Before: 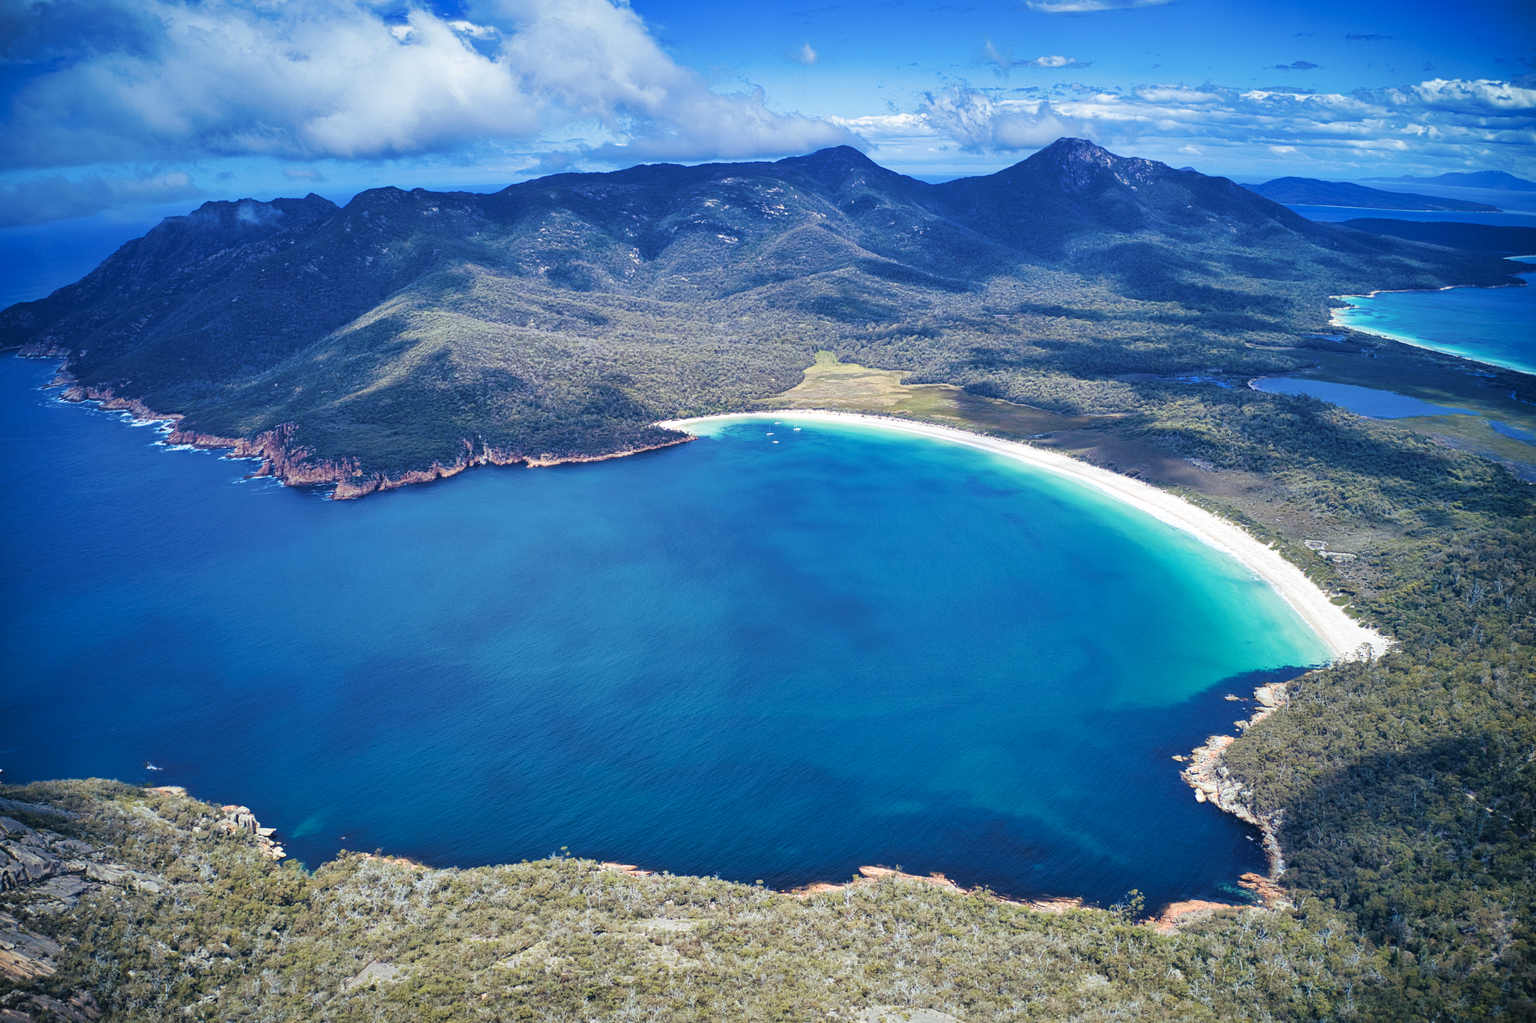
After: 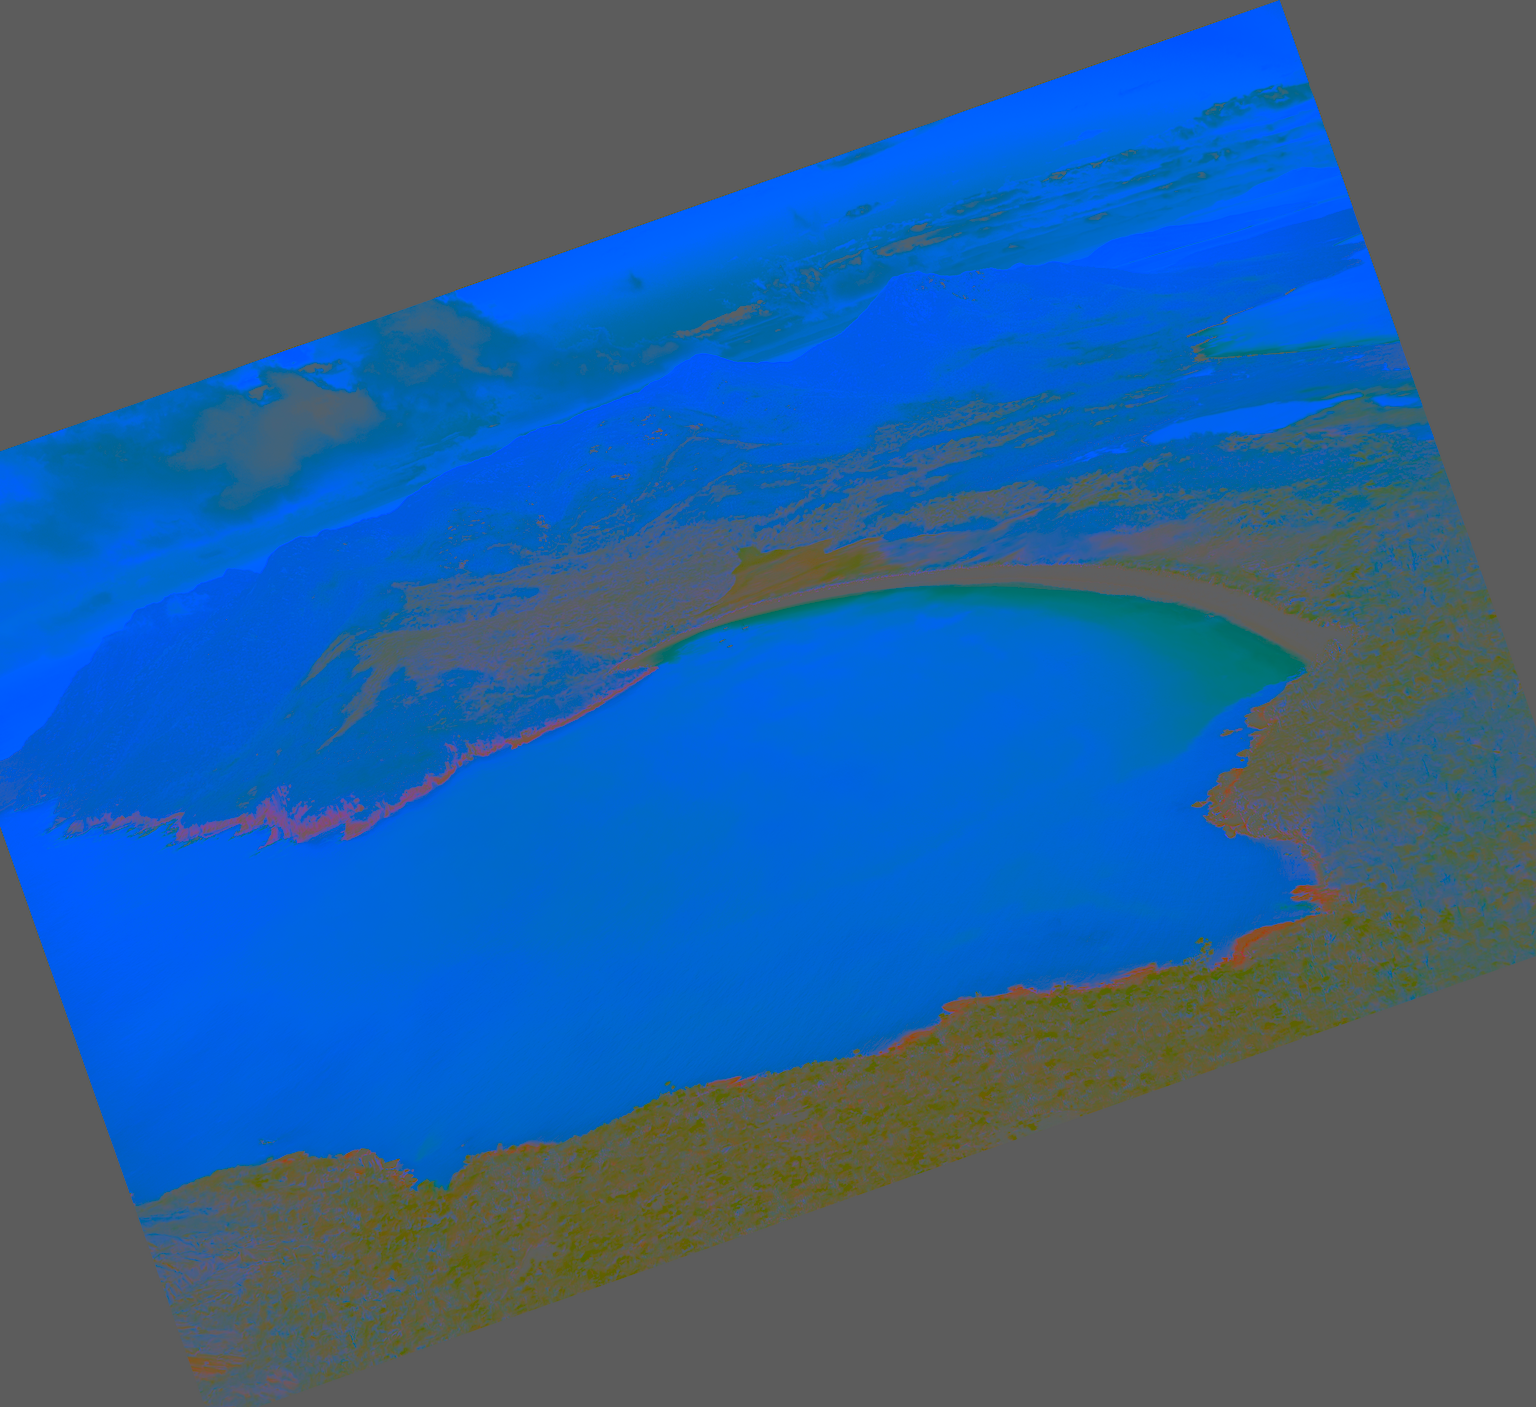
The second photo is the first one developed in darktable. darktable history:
local contrast: on, module defaults
crop and rotate: angle 19.43°, left 6.812%, right 4.125%, bottom 1.087%
contrast brightness saturation: contrast -0.99, brightness -0.17, saturation 0.75
white balance: emerald 1
